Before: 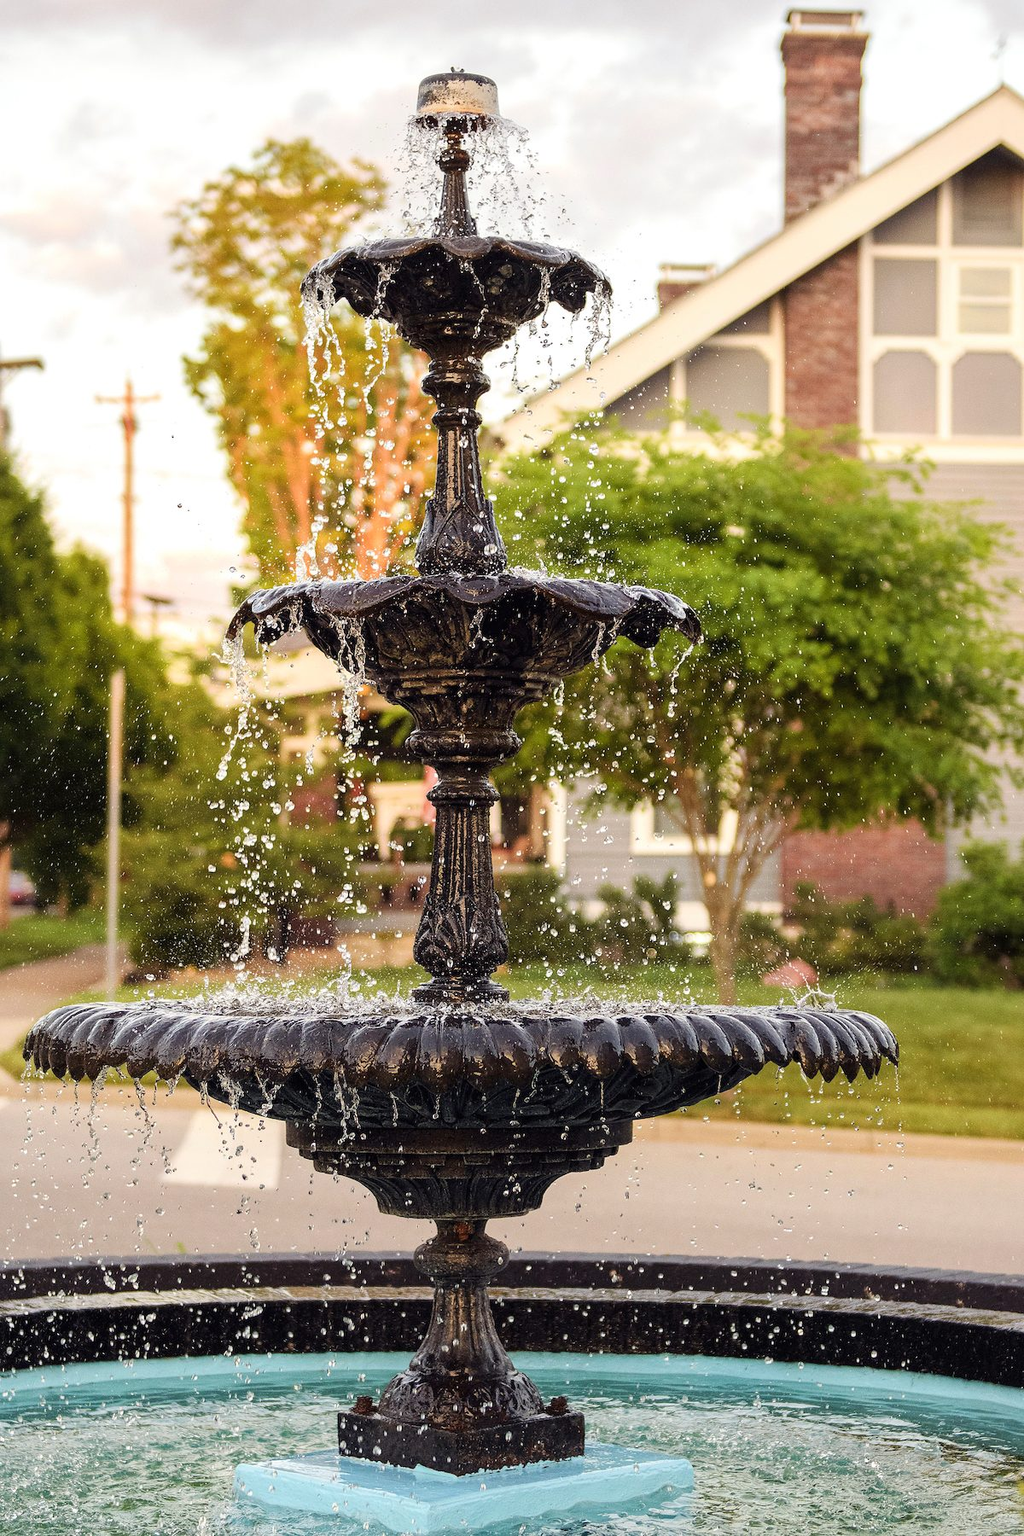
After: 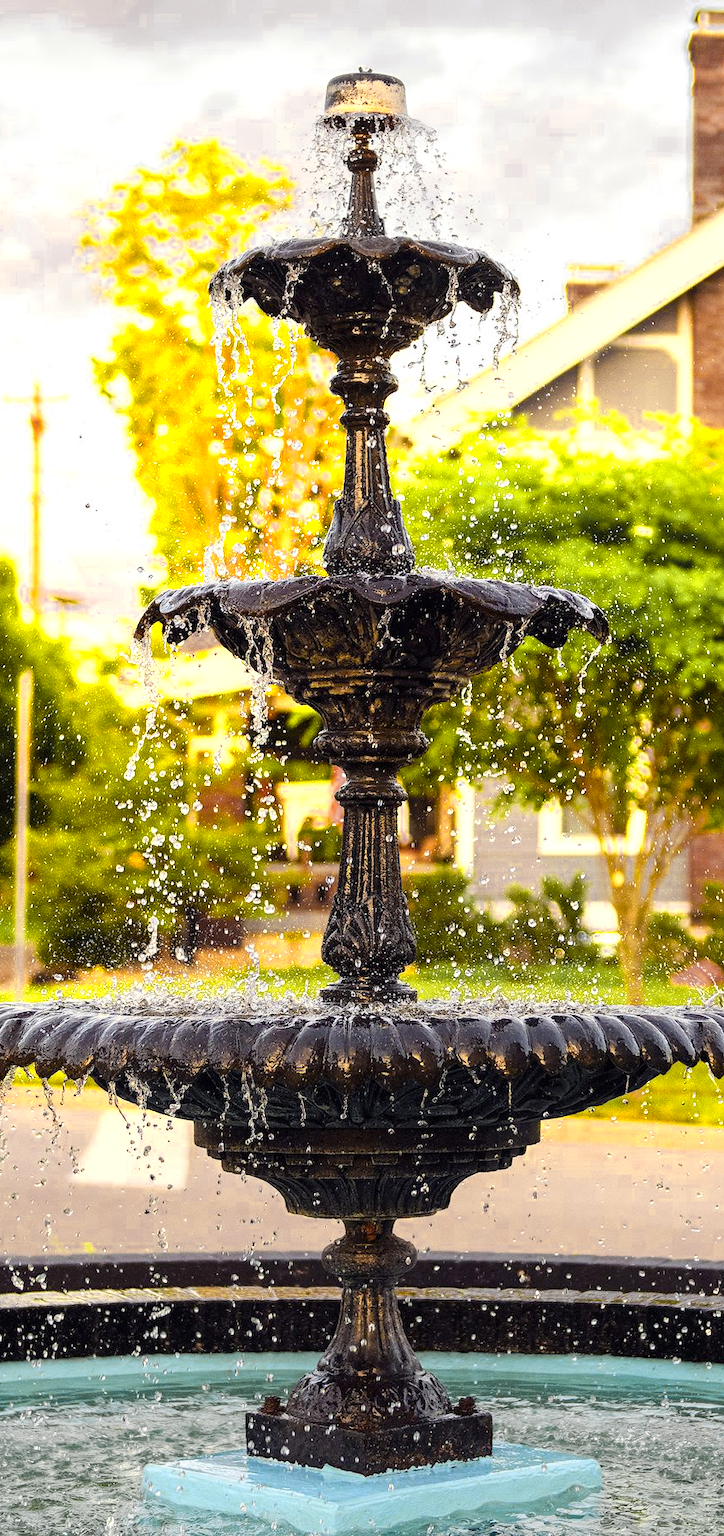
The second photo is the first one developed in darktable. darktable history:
color balance rgb: linear chroma grading › global chroma 15%, perceptual saturation grading › global saturation 30%
crop and rotate: left 9.061%, right 20.142%
color zones: curves: ch0 [(0.004, 0.306) (0.107, 0.448) (0.252, 0.656) (0.41, 0.398) (0.595, 0.515) (0.768, 0.628)]; ch1 [(0.07, 0.323) (0.151, 0.452) (0.252, 0.608) (0.346, 0.221) (0.463, 0.189) (0.61, 0.368) (0.735, 0.395) (0.921, 0.412)]; ch2 [(0, 0.476) (0.132, 0.512) (0.243, 0.512) (0.397, 0.48) (0.522, 0.376) (0.634, 0.536) (0.761, 0.46)]
